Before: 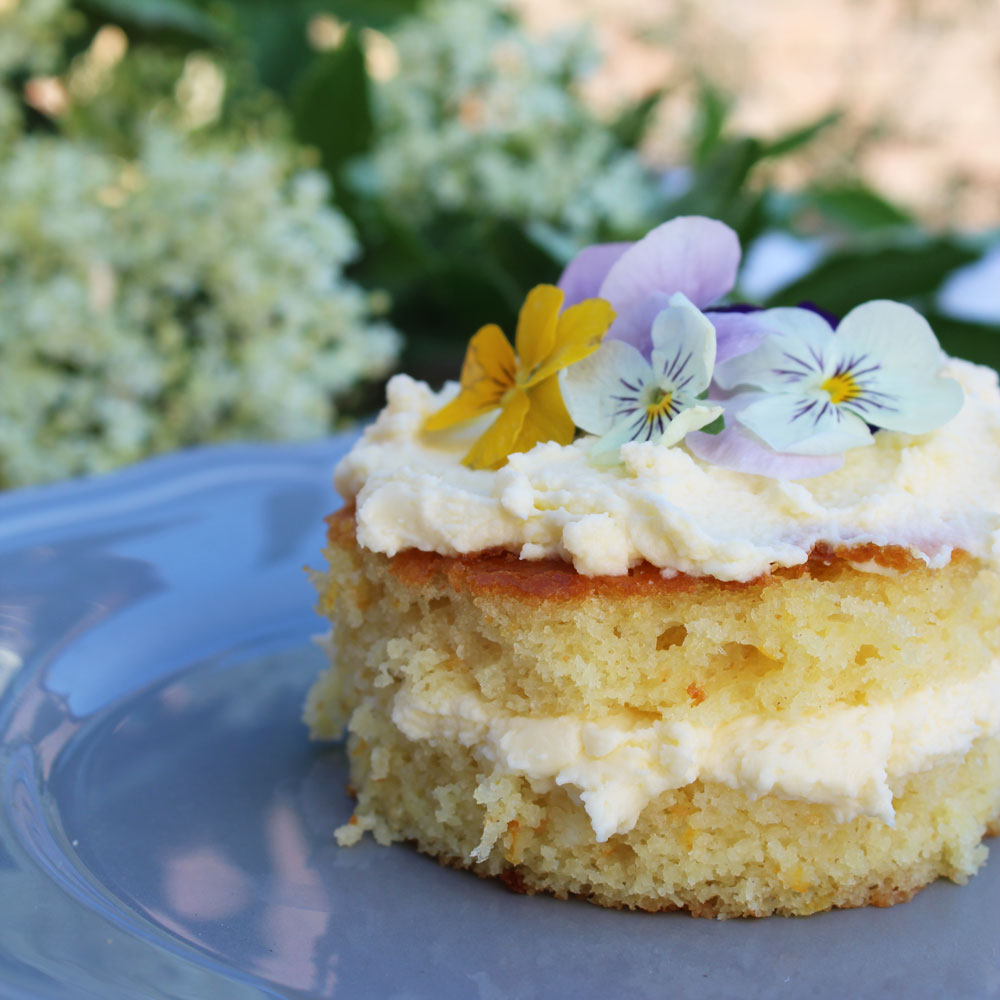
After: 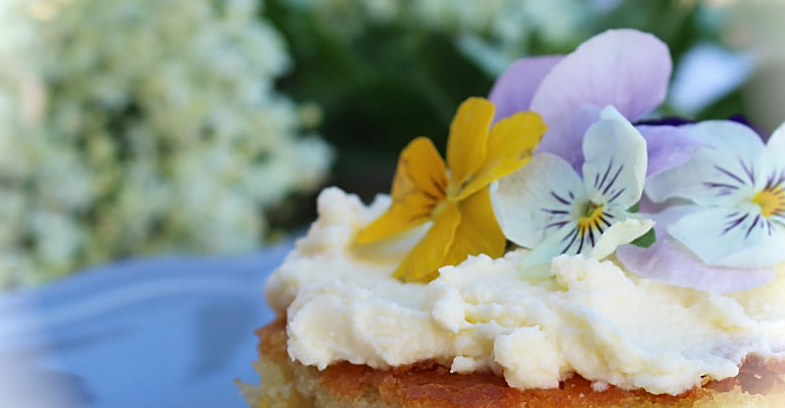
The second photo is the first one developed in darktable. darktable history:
crop: left 6.993%, top 18.718%, right 14.45%, bottom 40.446%
vignetting: fall-off start 92.24%, brightness 0.996, saturation -0.492, unbound false
sharpen: on, module defaults
